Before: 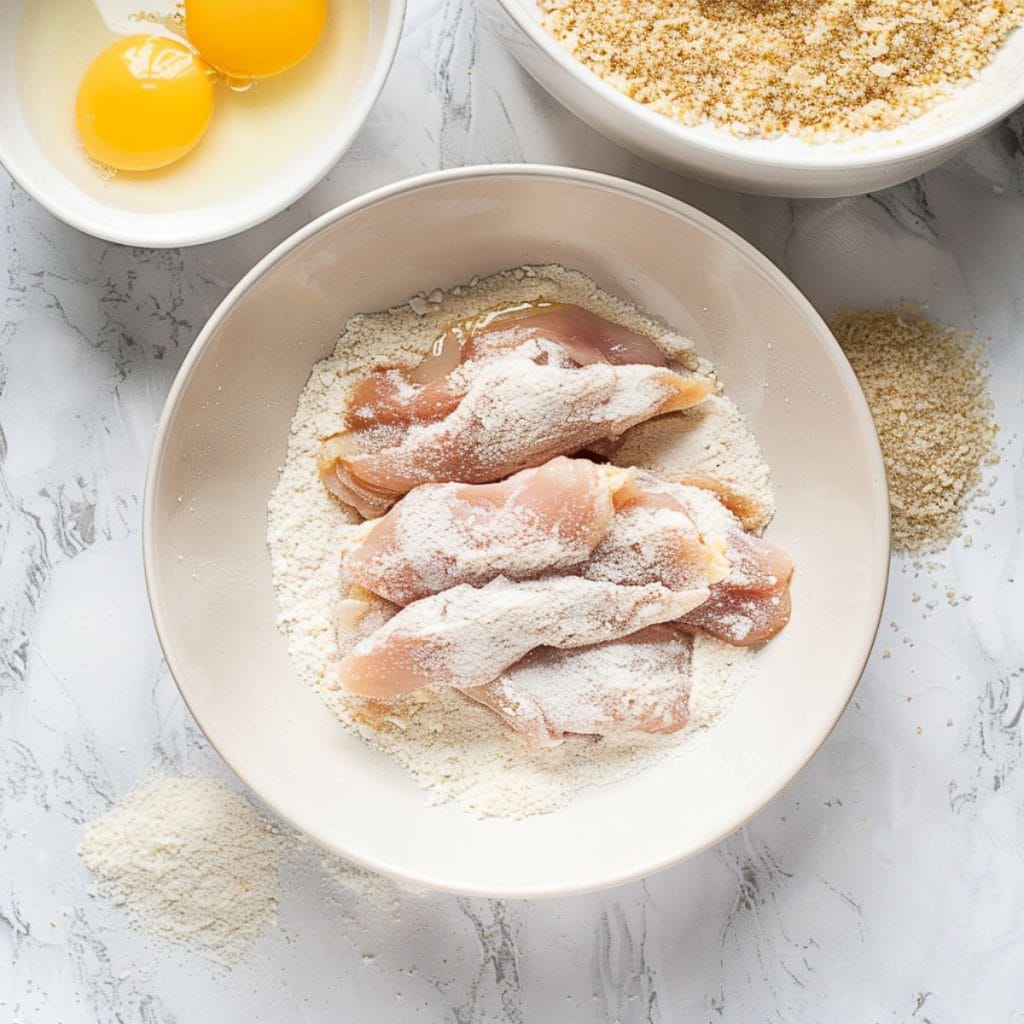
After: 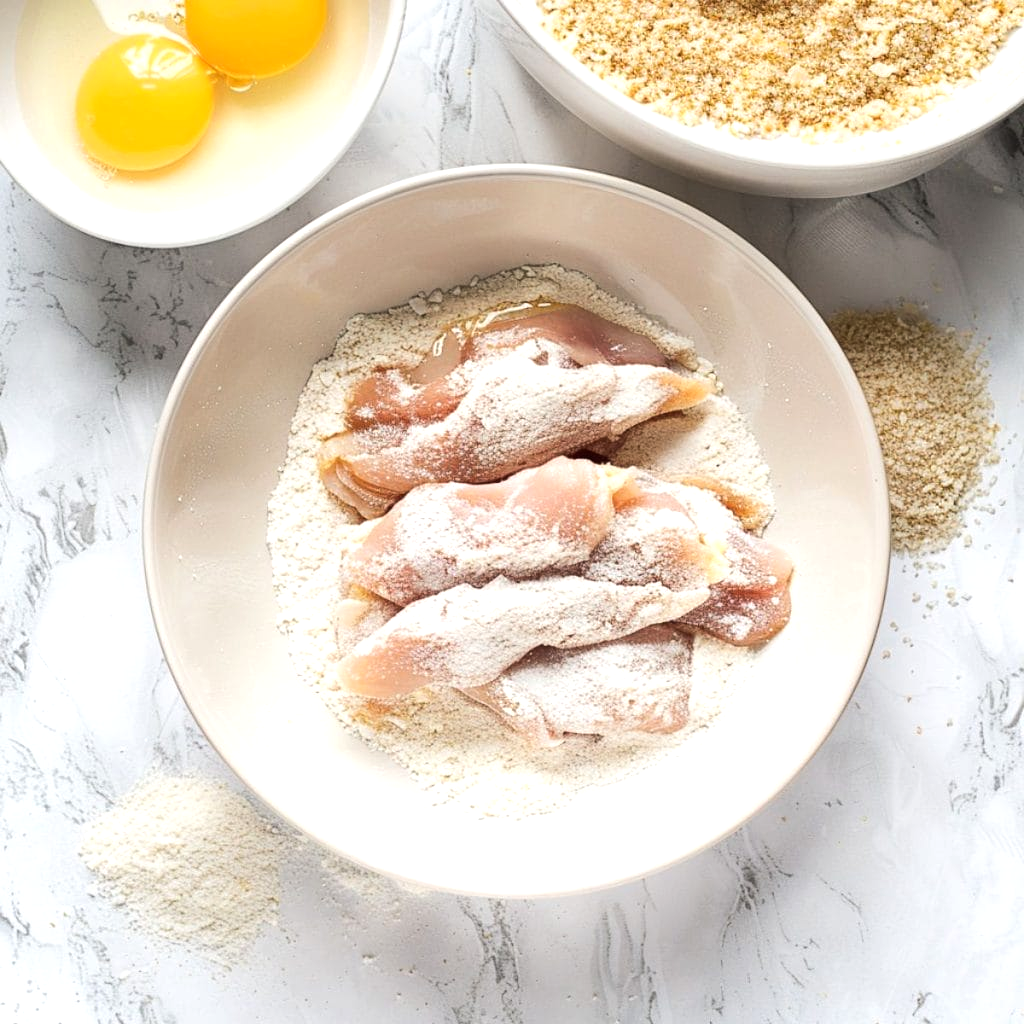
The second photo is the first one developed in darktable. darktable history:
tone equalizer: -8 EV -0.395 EV, -7 EV -0.418 EV, -6 EV -0.296 EV, -5 EV -0.245 EV, -3 EV 0.249 EV, -2 EV 0.34 EV, -1 EV 0.362 EV, +0 EV 0.435 EV, edges refinement/feathering 500, mask exposure compensation -1.57 EV, preserve details no
